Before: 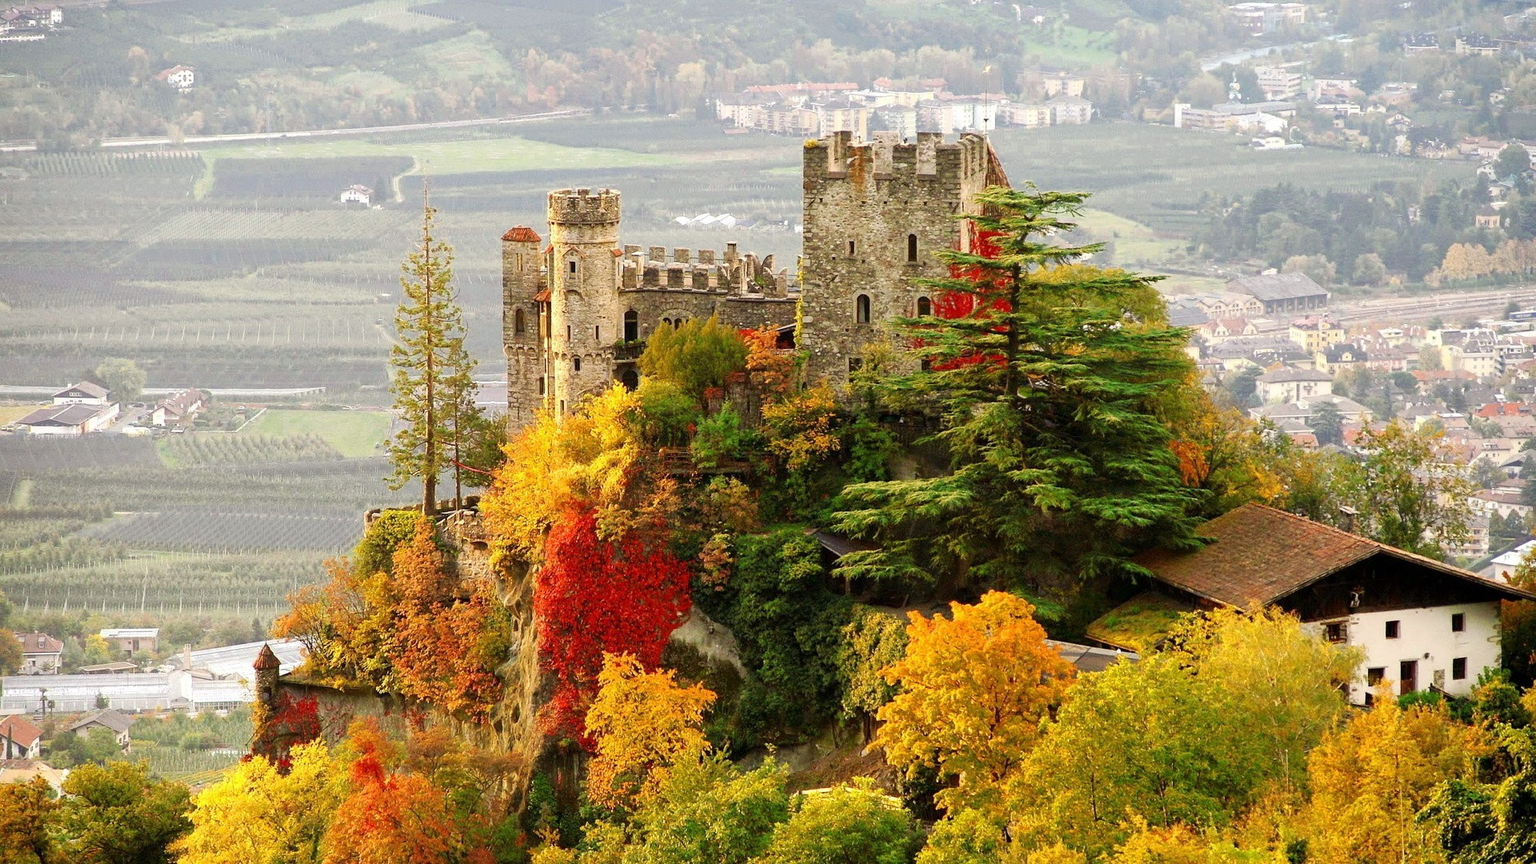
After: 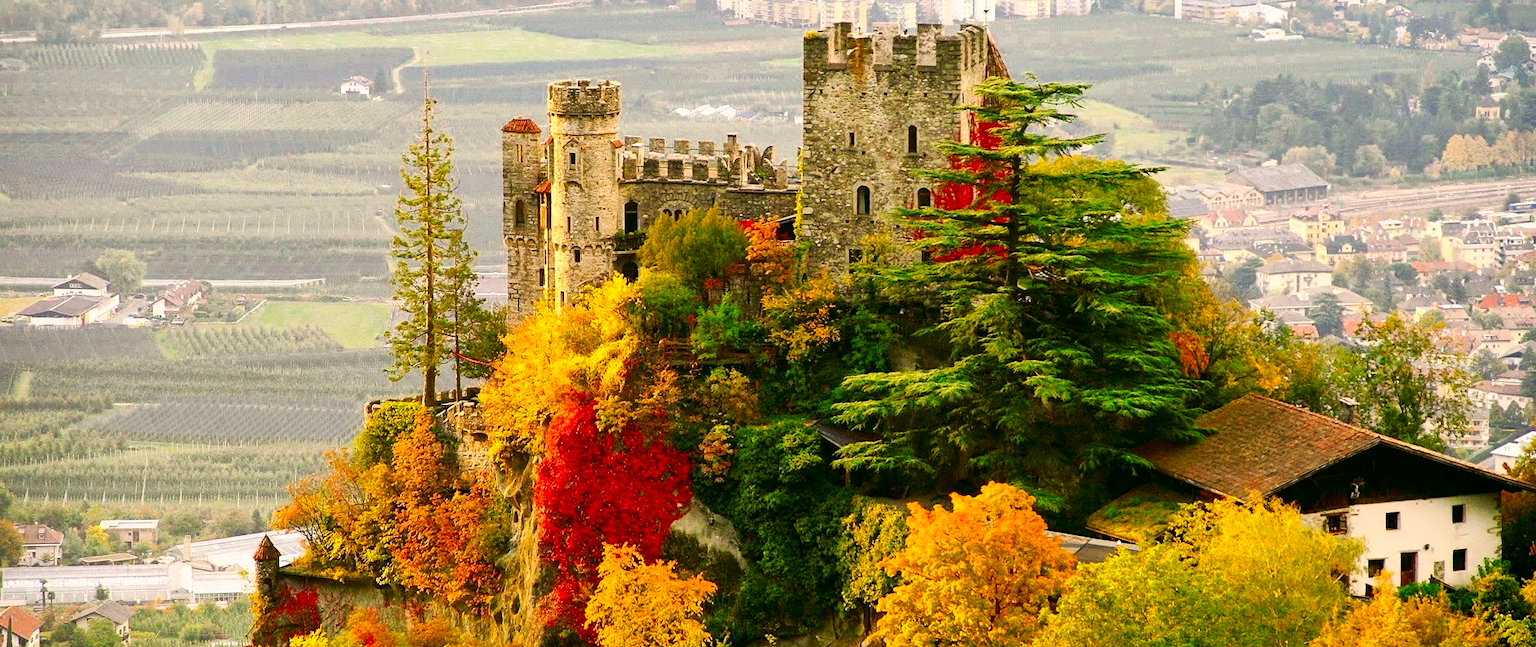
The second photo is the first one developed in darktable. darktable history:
color correction: highlights a* 4.11, highlights b* 4.96, shadows a* -7.75, shadows b* 4.79
crop and rotate: top 12.606%, bottom 12.486%
shadows and highlights: shadows 35.45, highlights -35, soften with gaussian
contrast brightness saturation: contrast 0.158, saturation 0.317
